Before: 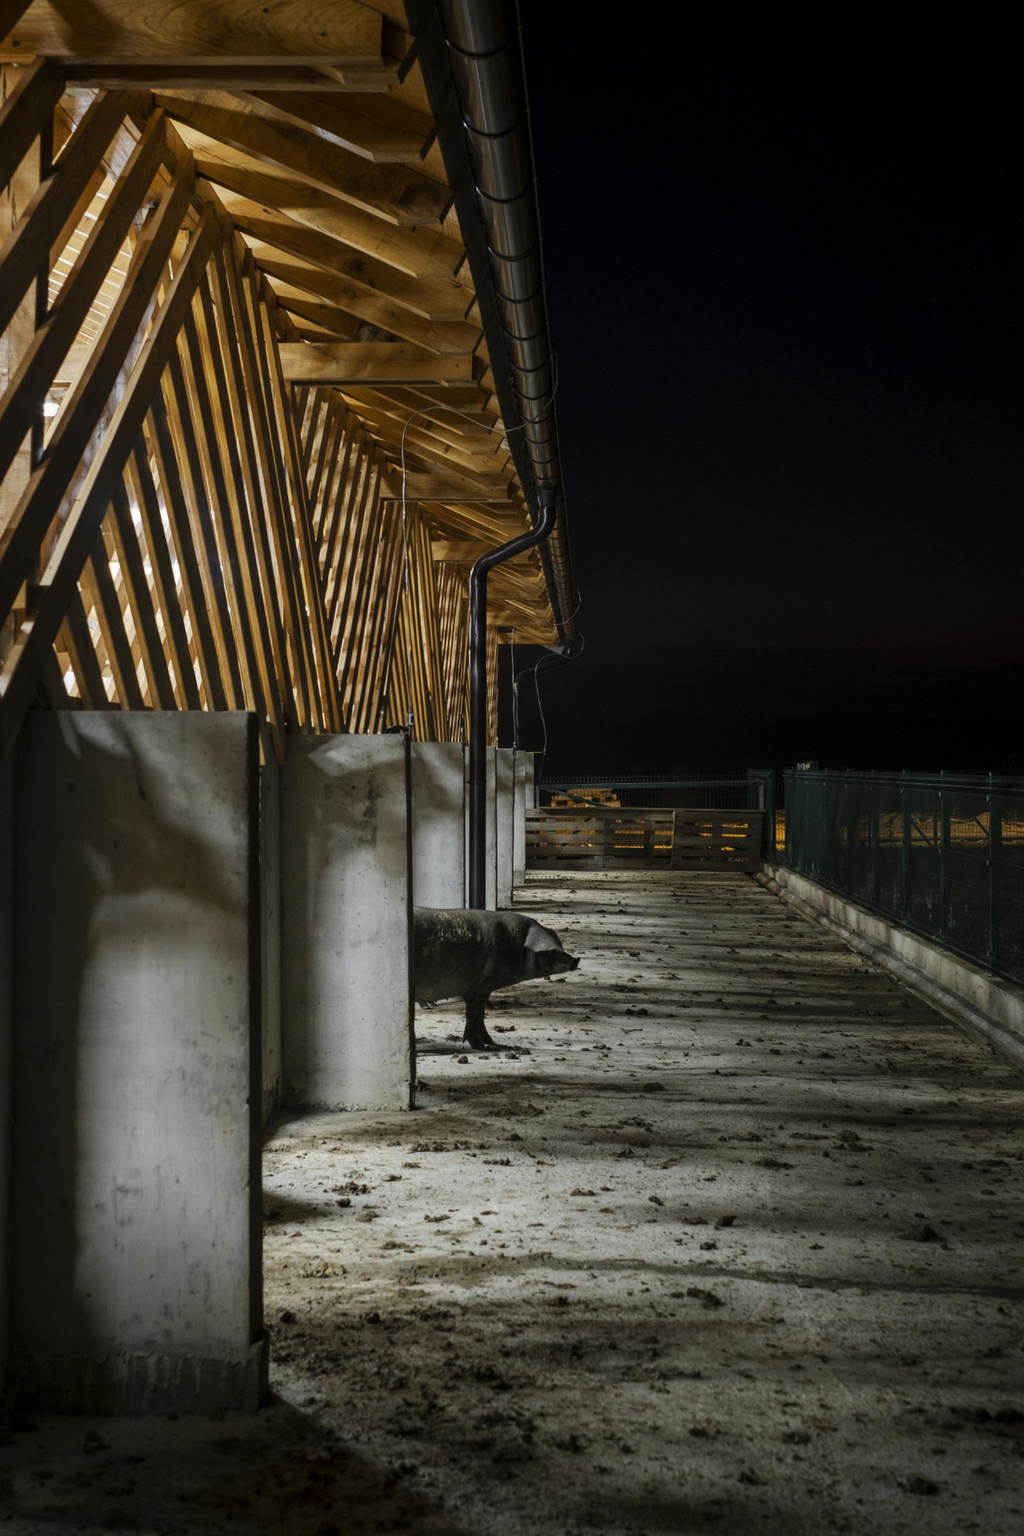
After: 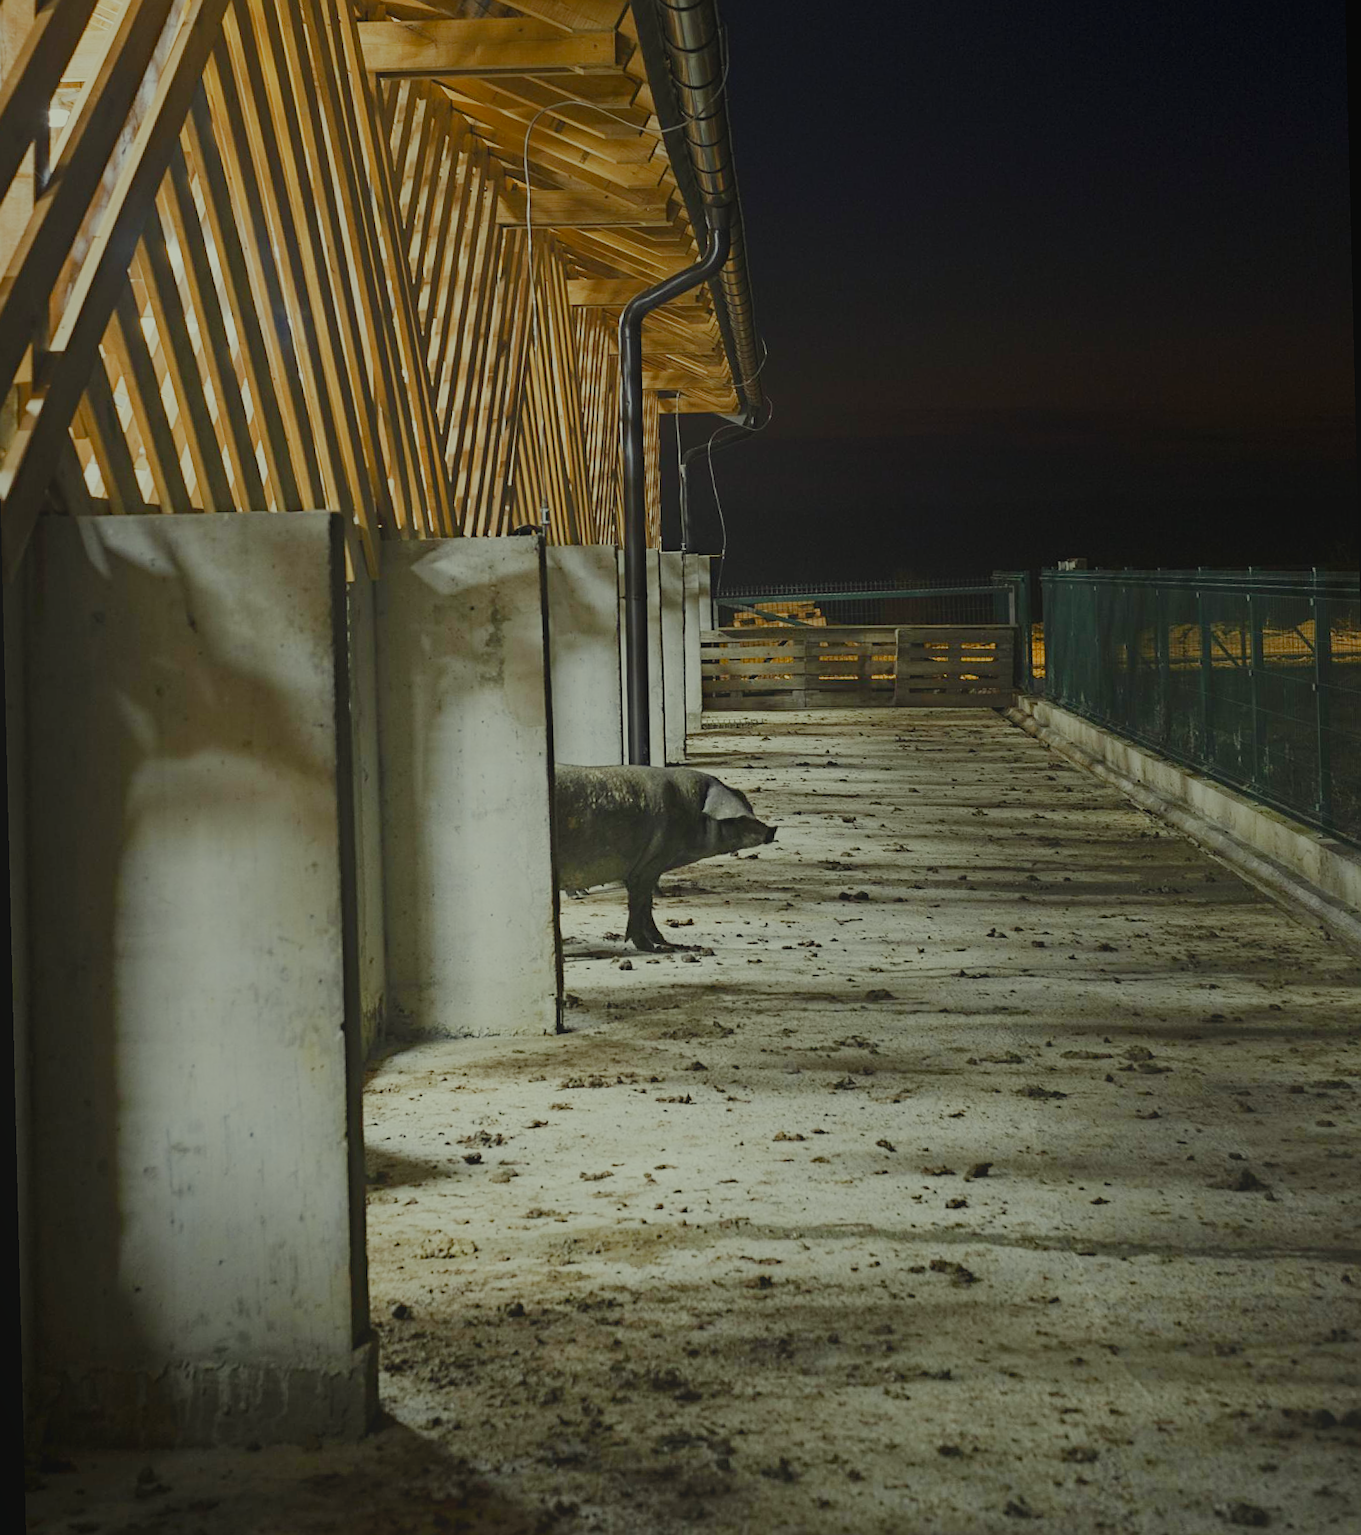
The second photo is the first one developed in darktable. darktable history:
sigmoid: contrast 1.05, skew -0.15
local contrast: detail 70%
crop and rotate: top 19.998%
color correction: highlights a* -5.94, highlights b* 11.19
sharpen: amount 0.478
haze removal: compatibility mode true, adaptive false
rotate and perspective: rotation -1.42°, crop left 0.016, crop right 0.984, crop top 0.035, crop bottom 0.965
exposure: black level correction 0, exposure 1.2 EV, compensate highlight preservation false
